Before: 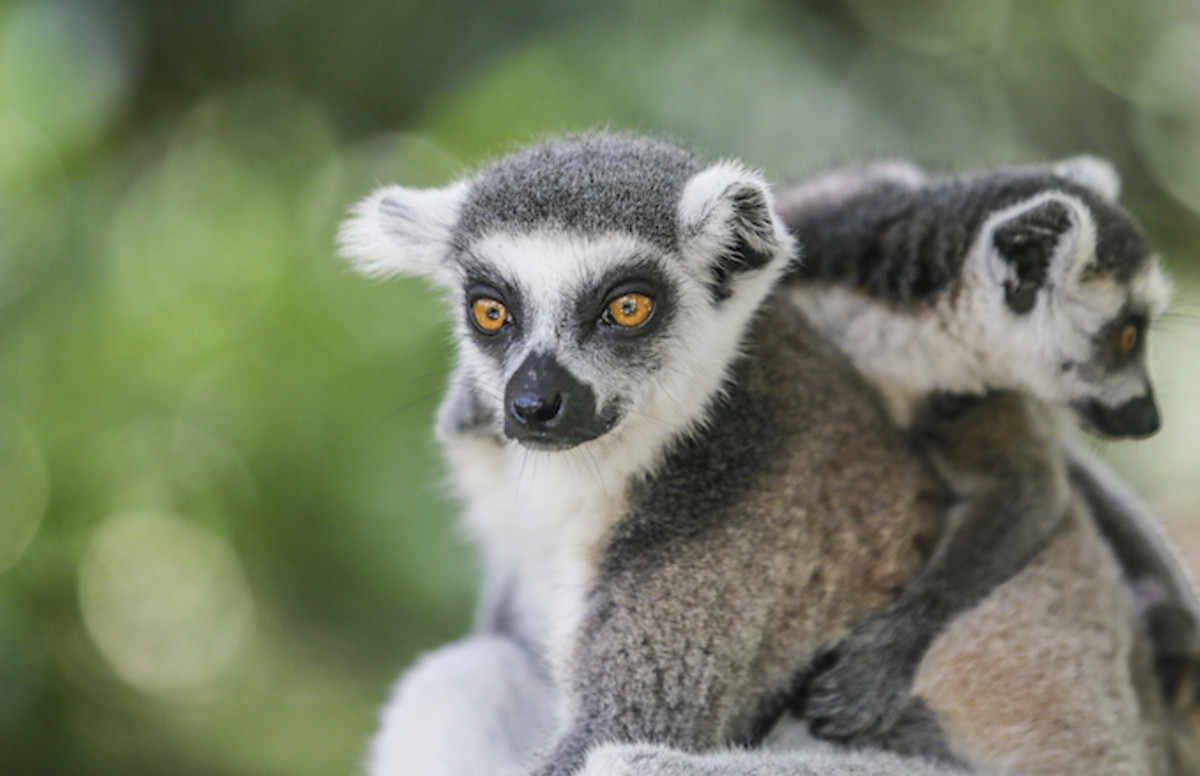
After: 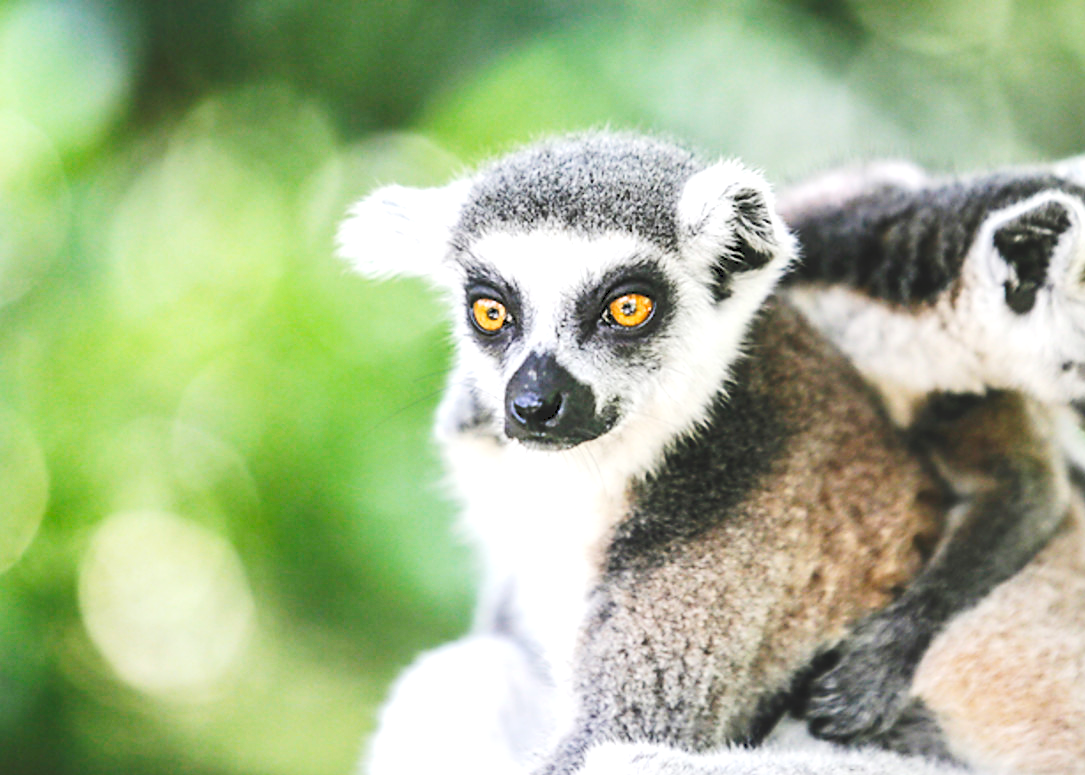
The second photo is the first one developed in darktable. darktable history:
exposure: black level correction 0.001, exposure 0.955 EV, compensate exposure bias true, compensate highlight preservation false
sharpen: radius 1.864, amount 0.398, threshold 1.271
tone curve: curves: ch0 [(0, 0) (0.003, 0.117) (0.011, 0.118) (0.025, 0.123) (0.044, 0.13) (0.069, 0.137) (0.1, 0.149) (0.136, 0.157) (0.177, 0.184) (0.224, 0.217) (0.277, 0.257) (0.335, 0.324) (0.399, 0.406) (0.468, 0.511) (0.543, 0.609) (0.623, 0.712) (0.709, 0.8) (0.801, 0.877) (0.898, 0.938) (1, 1)], preserve colors none
crop: right 9.509%, bottom 0.031%
